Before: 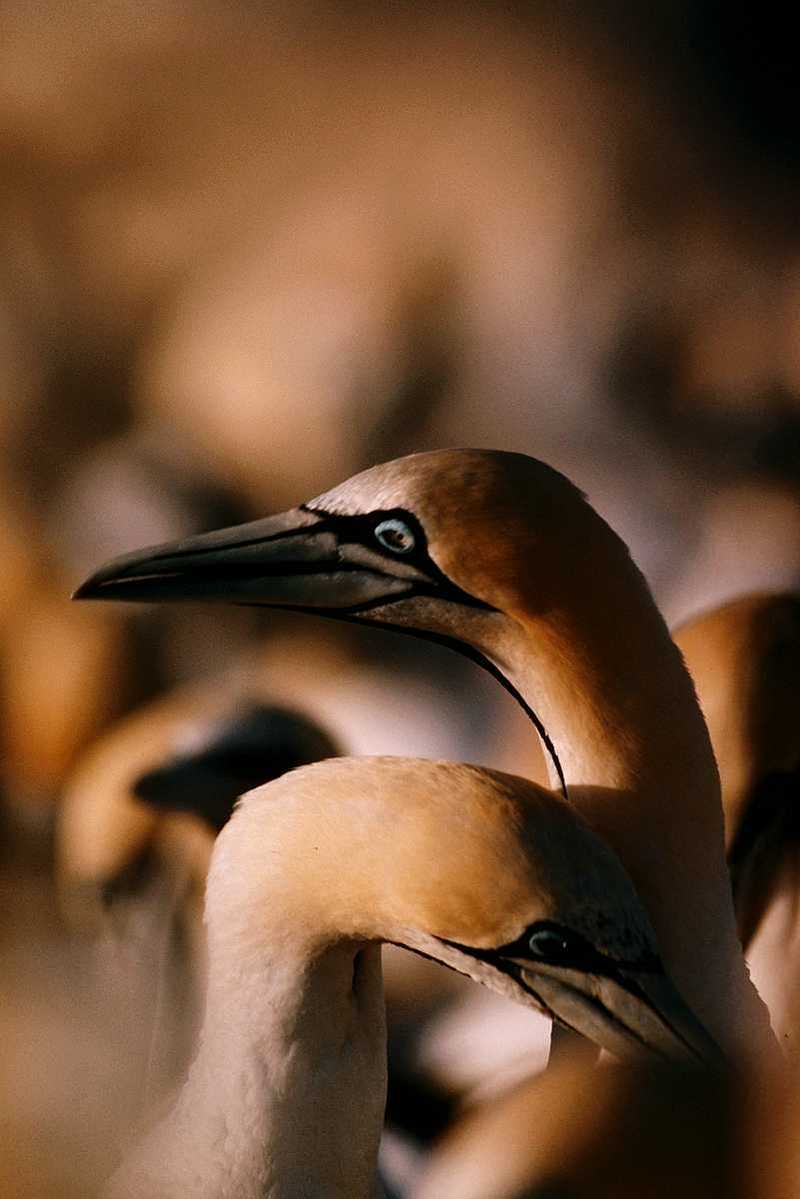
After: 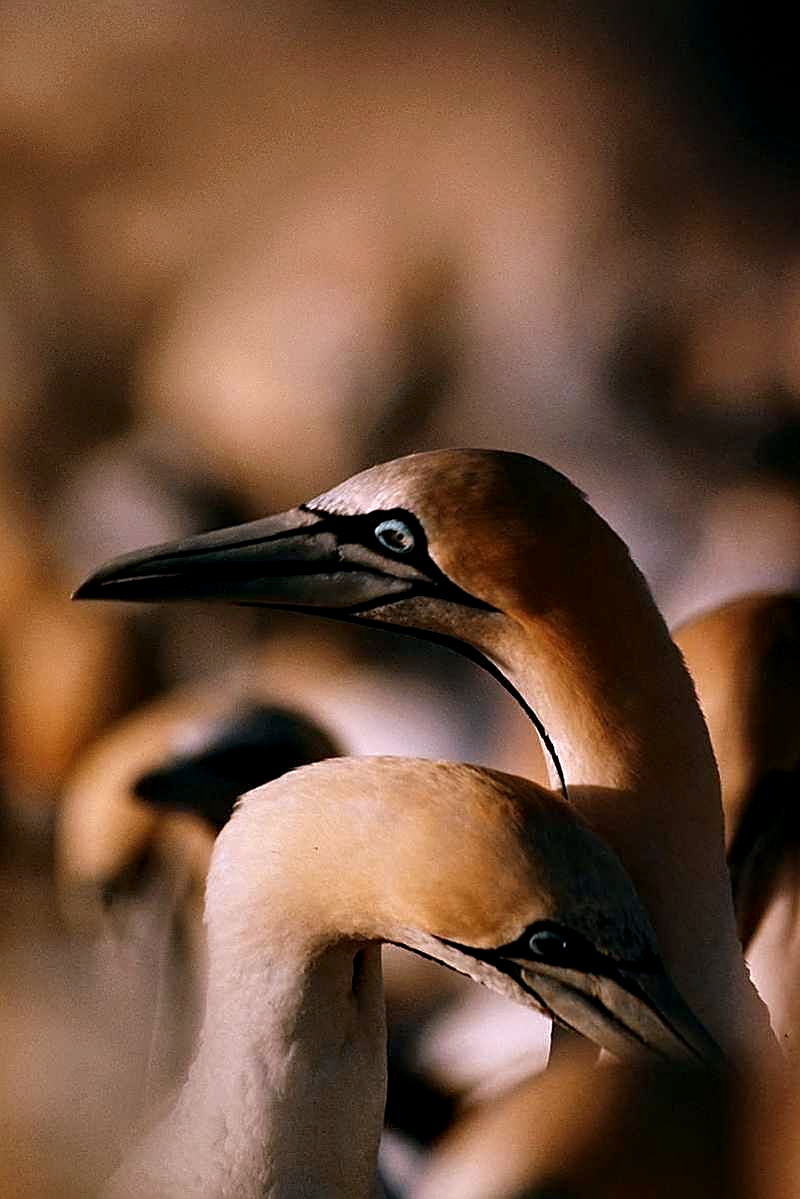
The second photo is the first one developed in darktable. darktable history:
color calibration: illuminant as shot in camera, x 0.358, y 0.373, temperature 4628.91 K
sharpen: on, module defaults
contrast equalizer: y [[0.528 ×6], [0.514 ×6], [0.362 ×6], [0 ×6], [0 ×6]]
